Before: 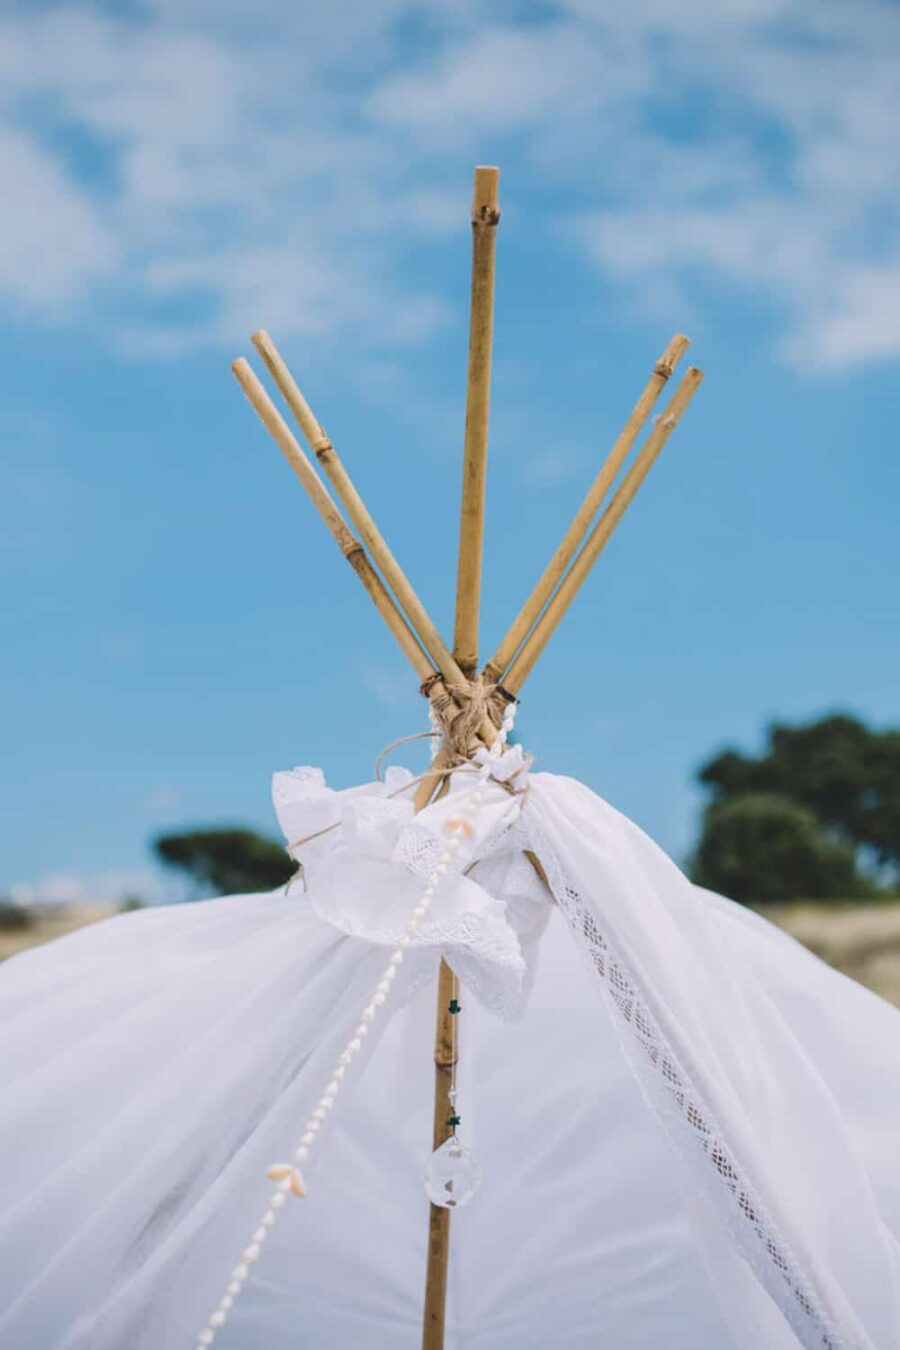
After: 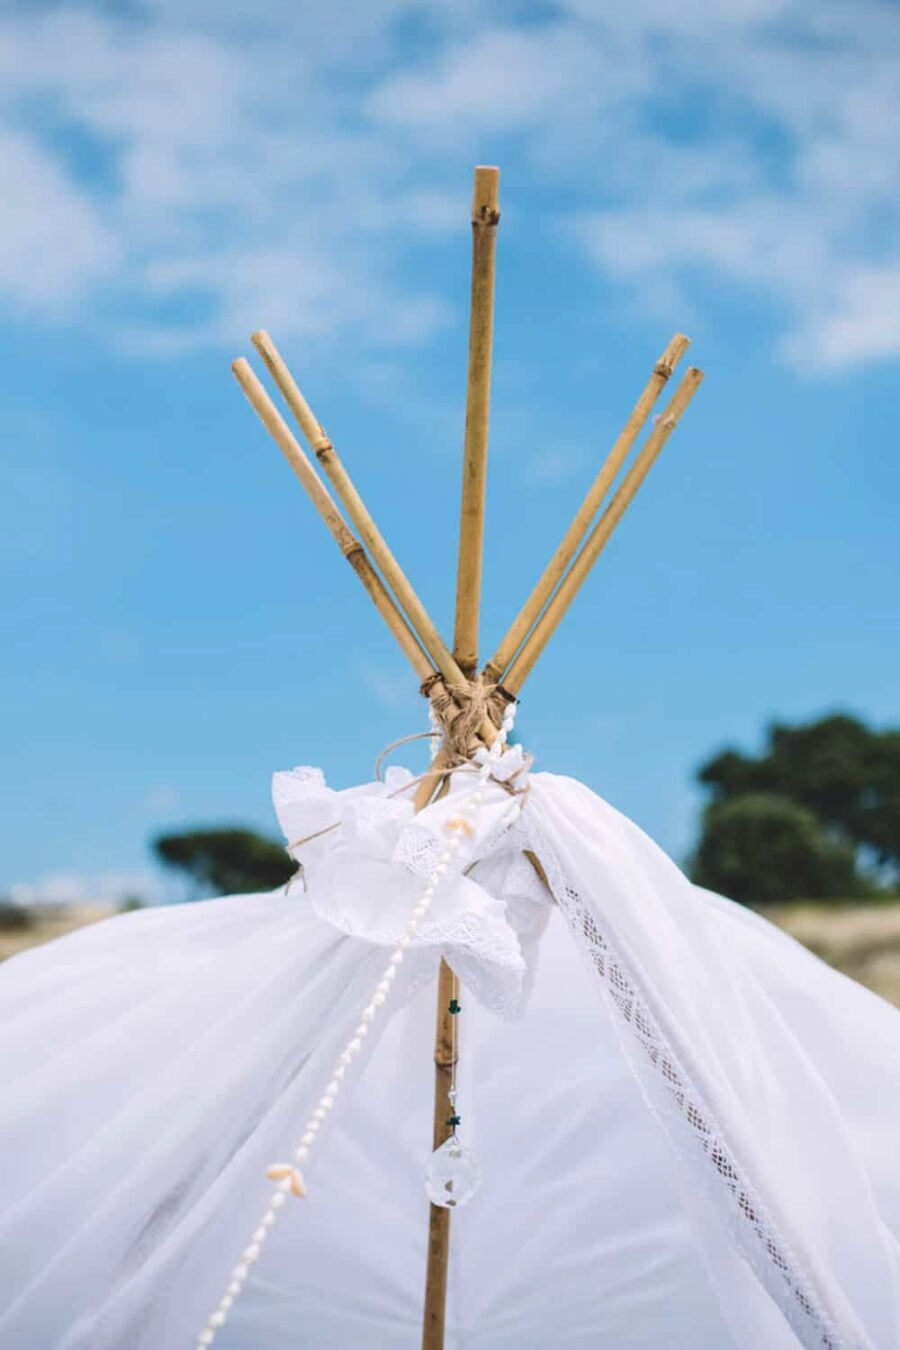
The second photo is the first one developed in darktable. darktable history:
contrast brightness saturation: contrast 0.08, saturation 0.023
base curve: curves: ch0 [(0, 0) (0.303, 0.277) (1, 1)], preserve colors none
exposure: exposure 0.201 EV, compensate highlight preservation false
